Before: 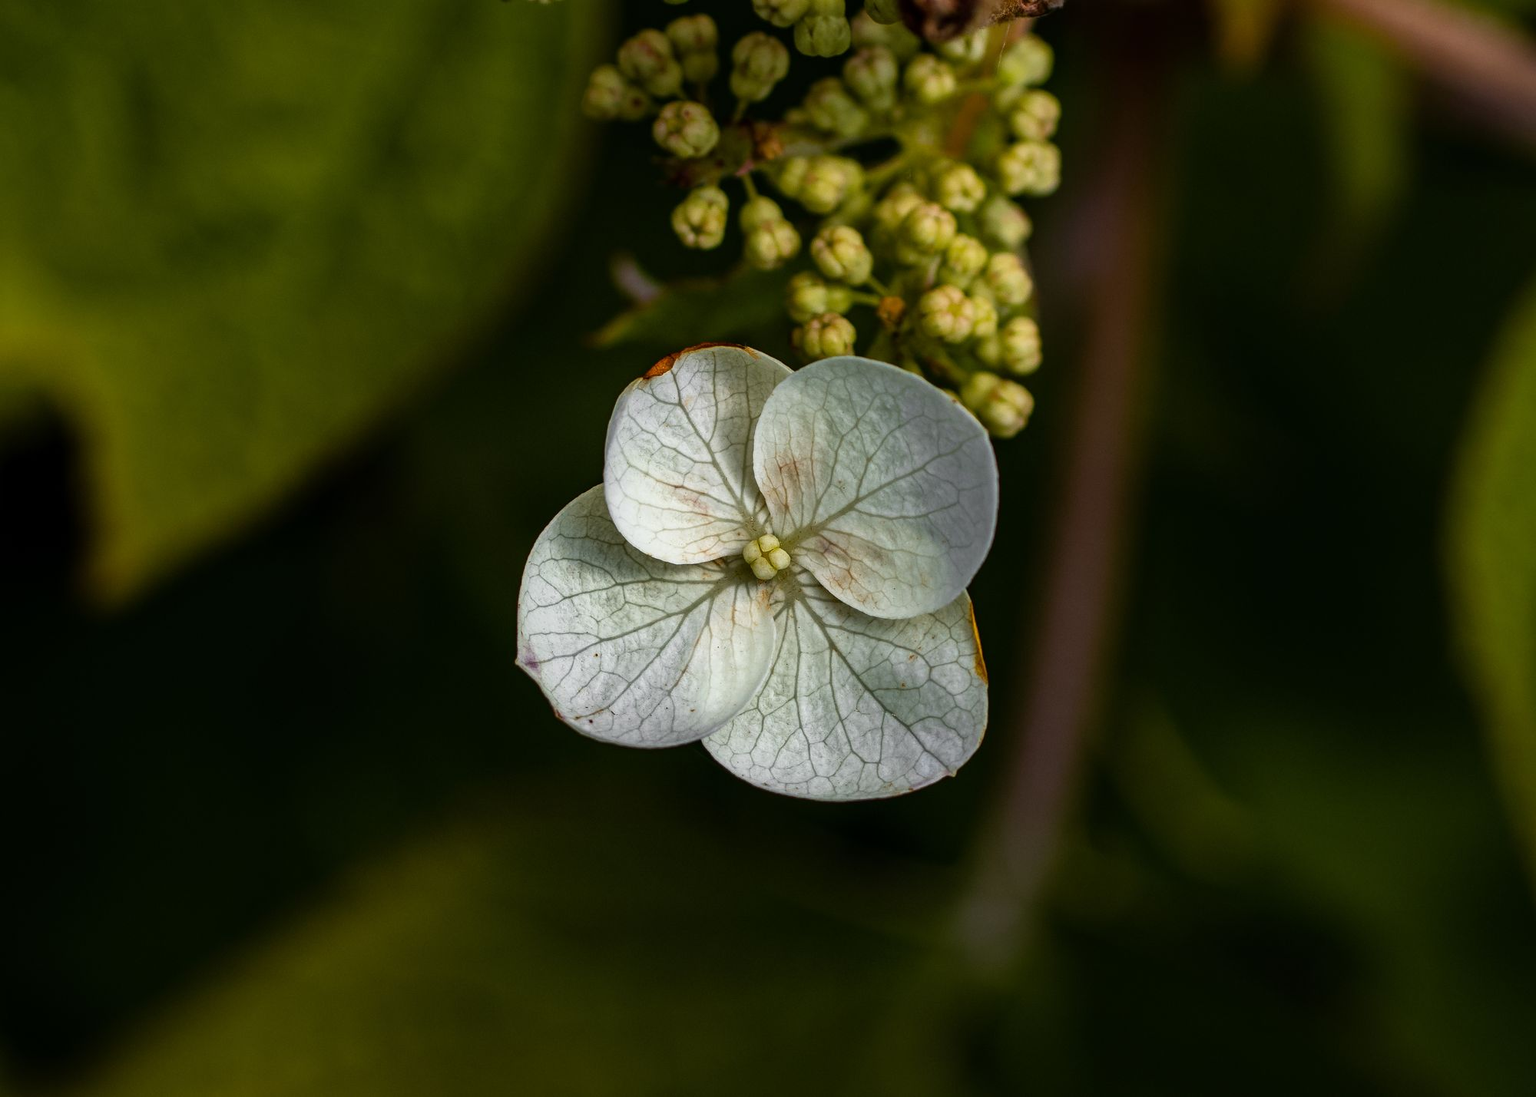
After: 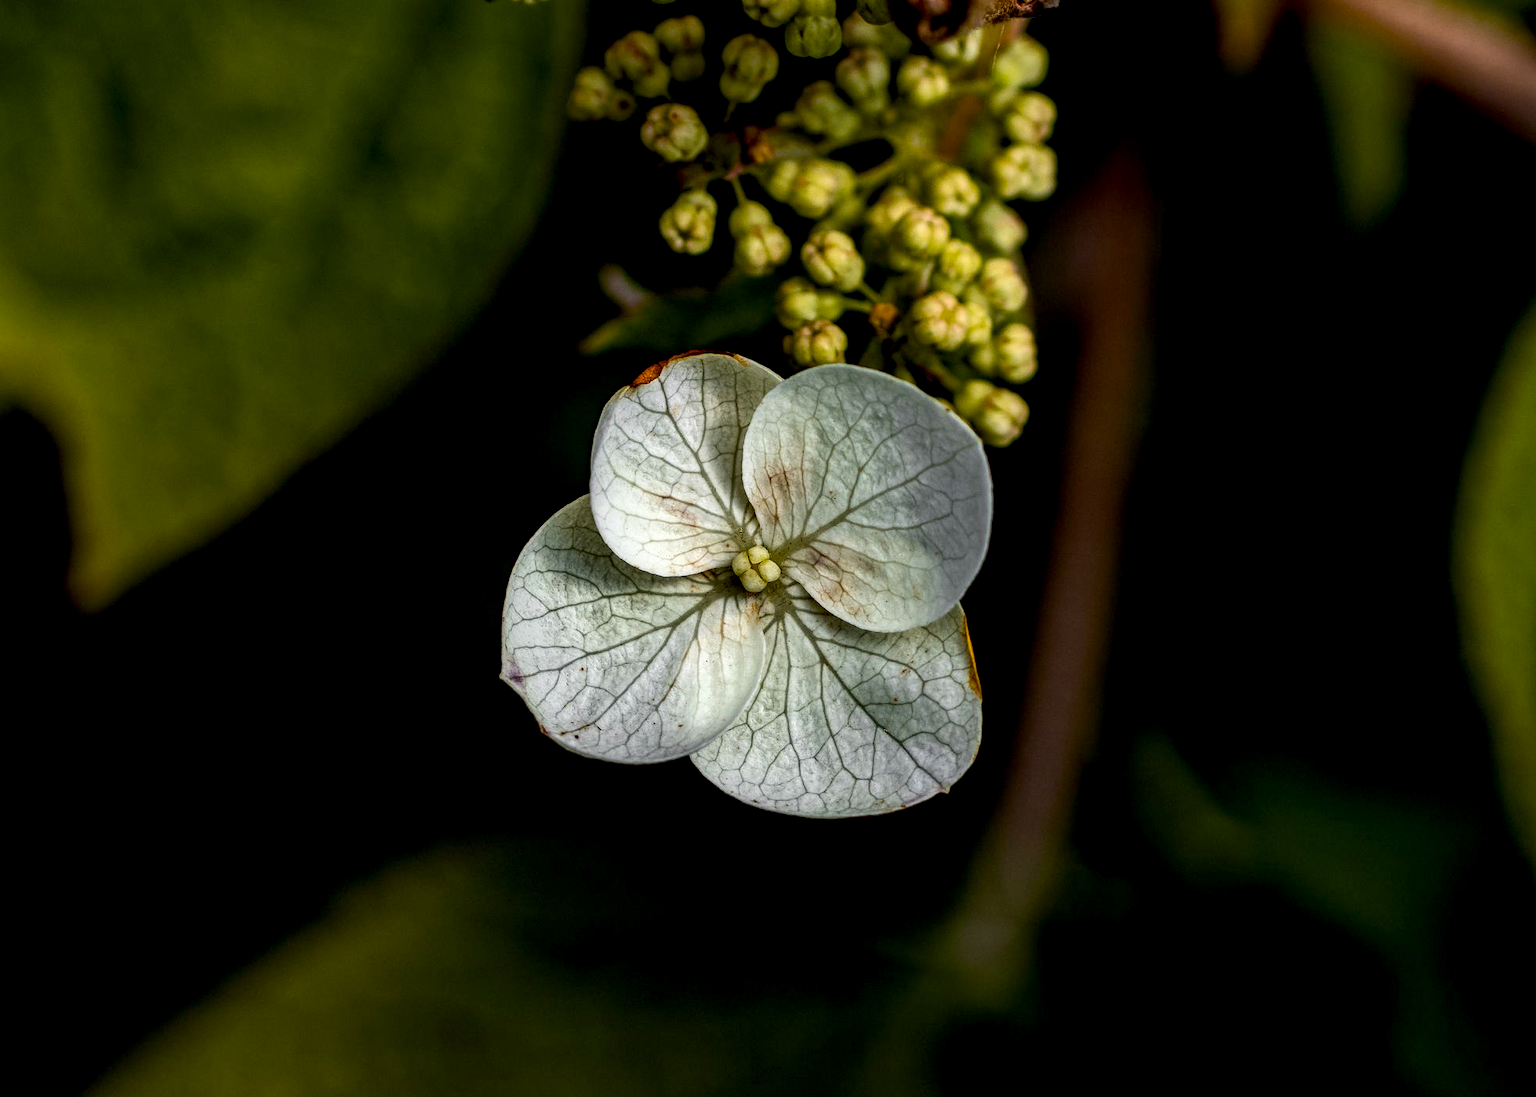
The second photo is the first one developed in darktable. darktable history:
crop: left 1.743%, right 0.268%, bottom 2.011%
exposure: black level correction 0.012, compensate highlight preservation false
local contrast: on, module defaults
tone equalizer: -8 EV -0.417 EV, -7 EV -0.389 EV, -6 EV -0.333 EV, -5 EV -0.222 EV, -3 EV 0.222 EV, -2 EV 0.333 EV, -1 EV 0.389 EV, +0 EV 0.417 EV, edges refinement/feathering 500, mask exposure compensation -1.57 EV, preserve details no
